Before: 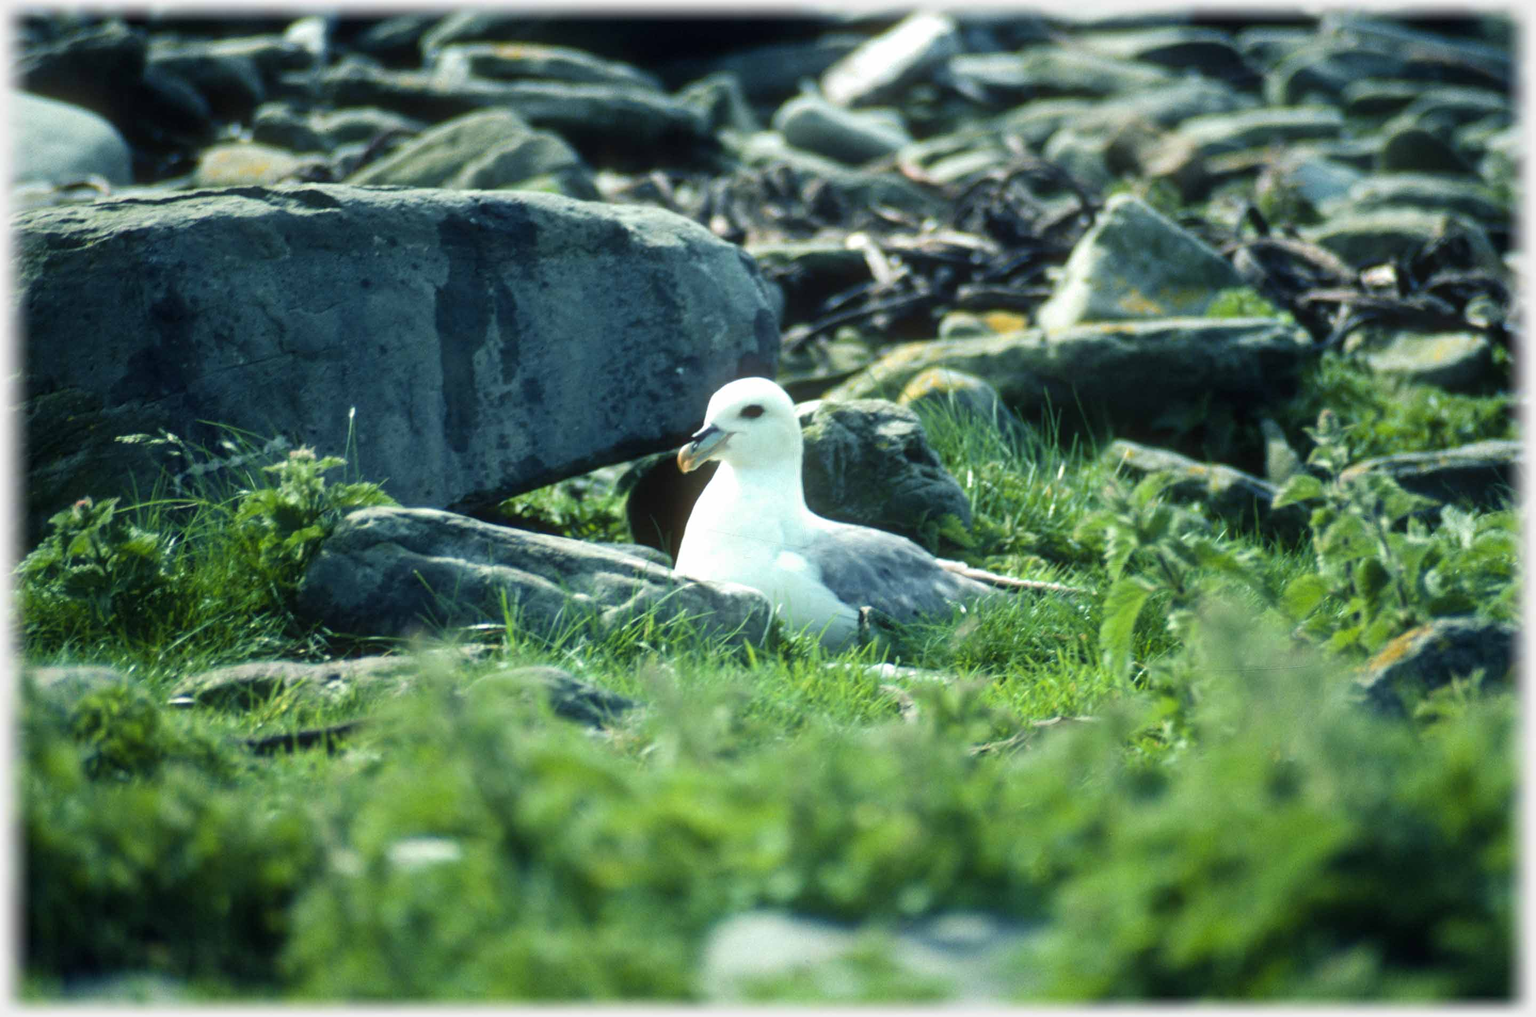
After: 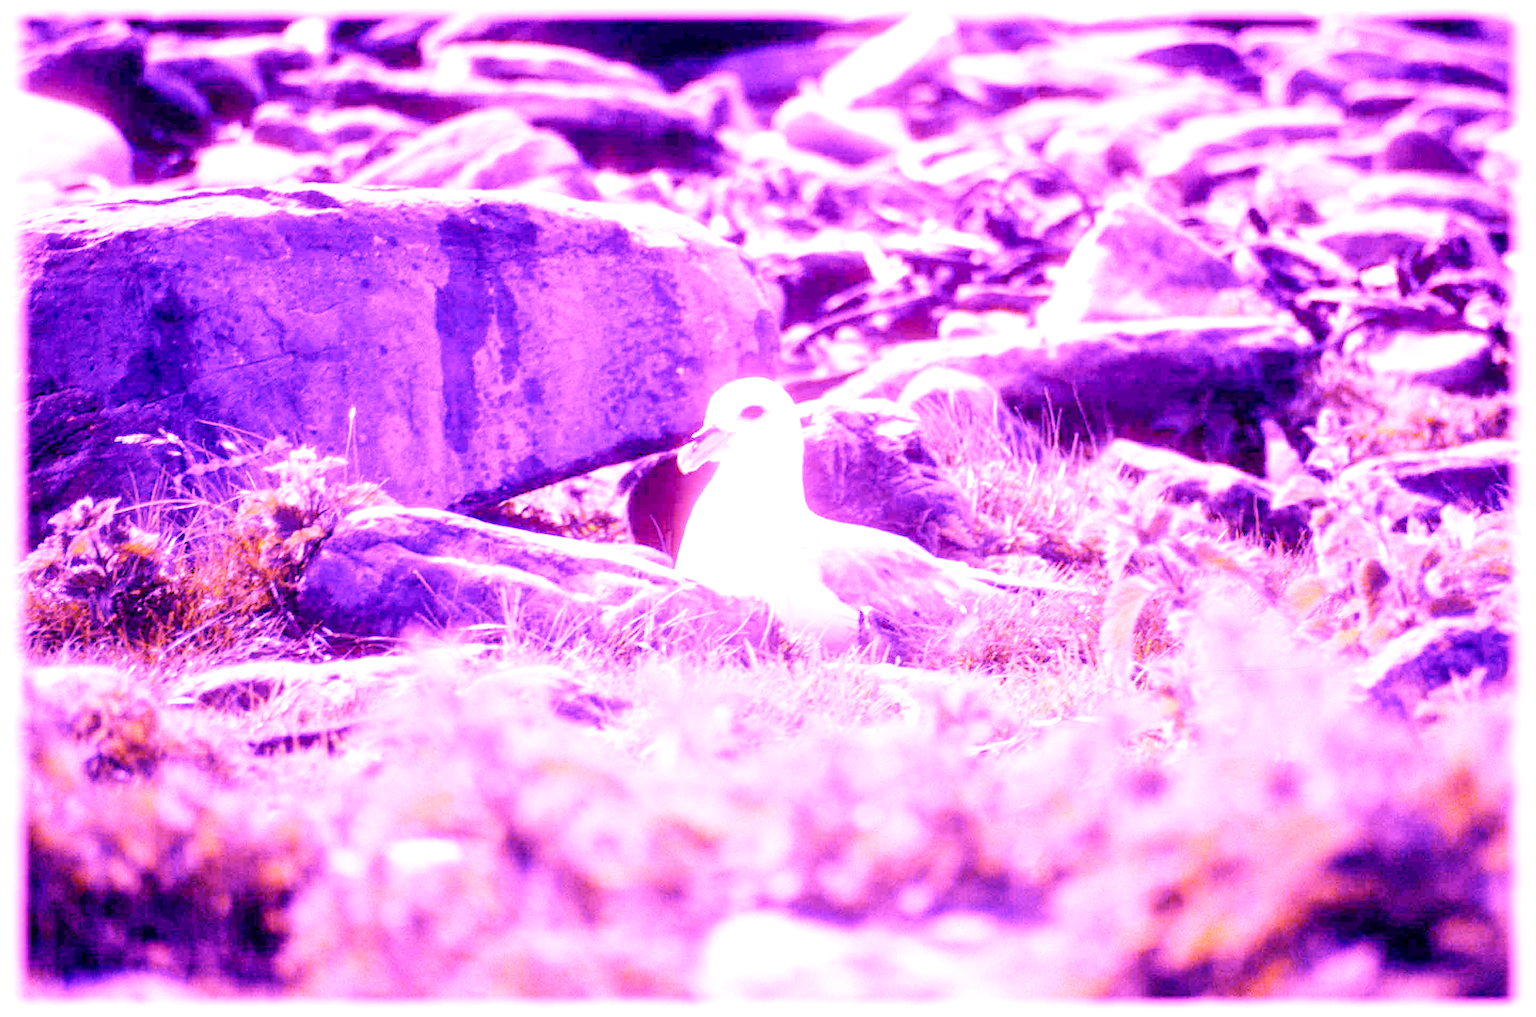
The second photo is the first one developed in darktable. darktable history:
filmic rgb: middle gray luminance 30%, black relative exposure -9 EV, white relative exposure 7 EV, threshold 6 EV, target black luminance 0%, hardness 2.94, latitude 2.04%, contrast 0.963, highlights saturation mix 5%, shadows ↔ highlights balance 12.16%, add noise in highlights 0, preserve chrominance no, color science v3 (2019), use custom middle-gray values true, iterations of high-quality reconstruction 0, contrast in highlights soft, enable highlight reconstruction true
white balance: red 8, blue 8
